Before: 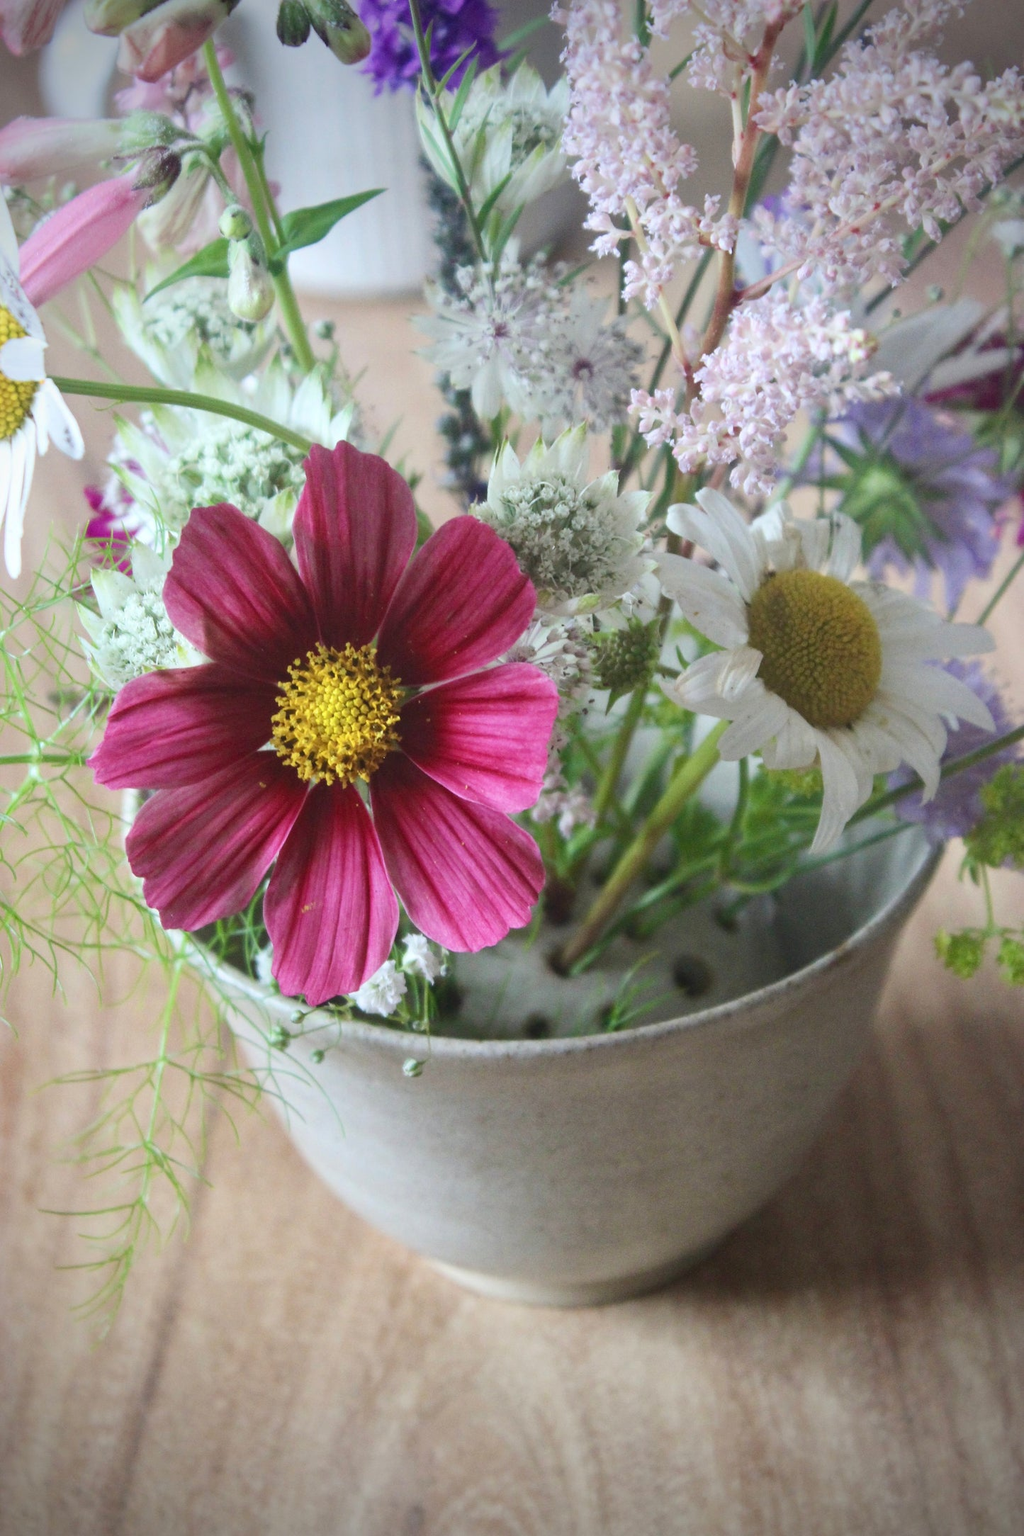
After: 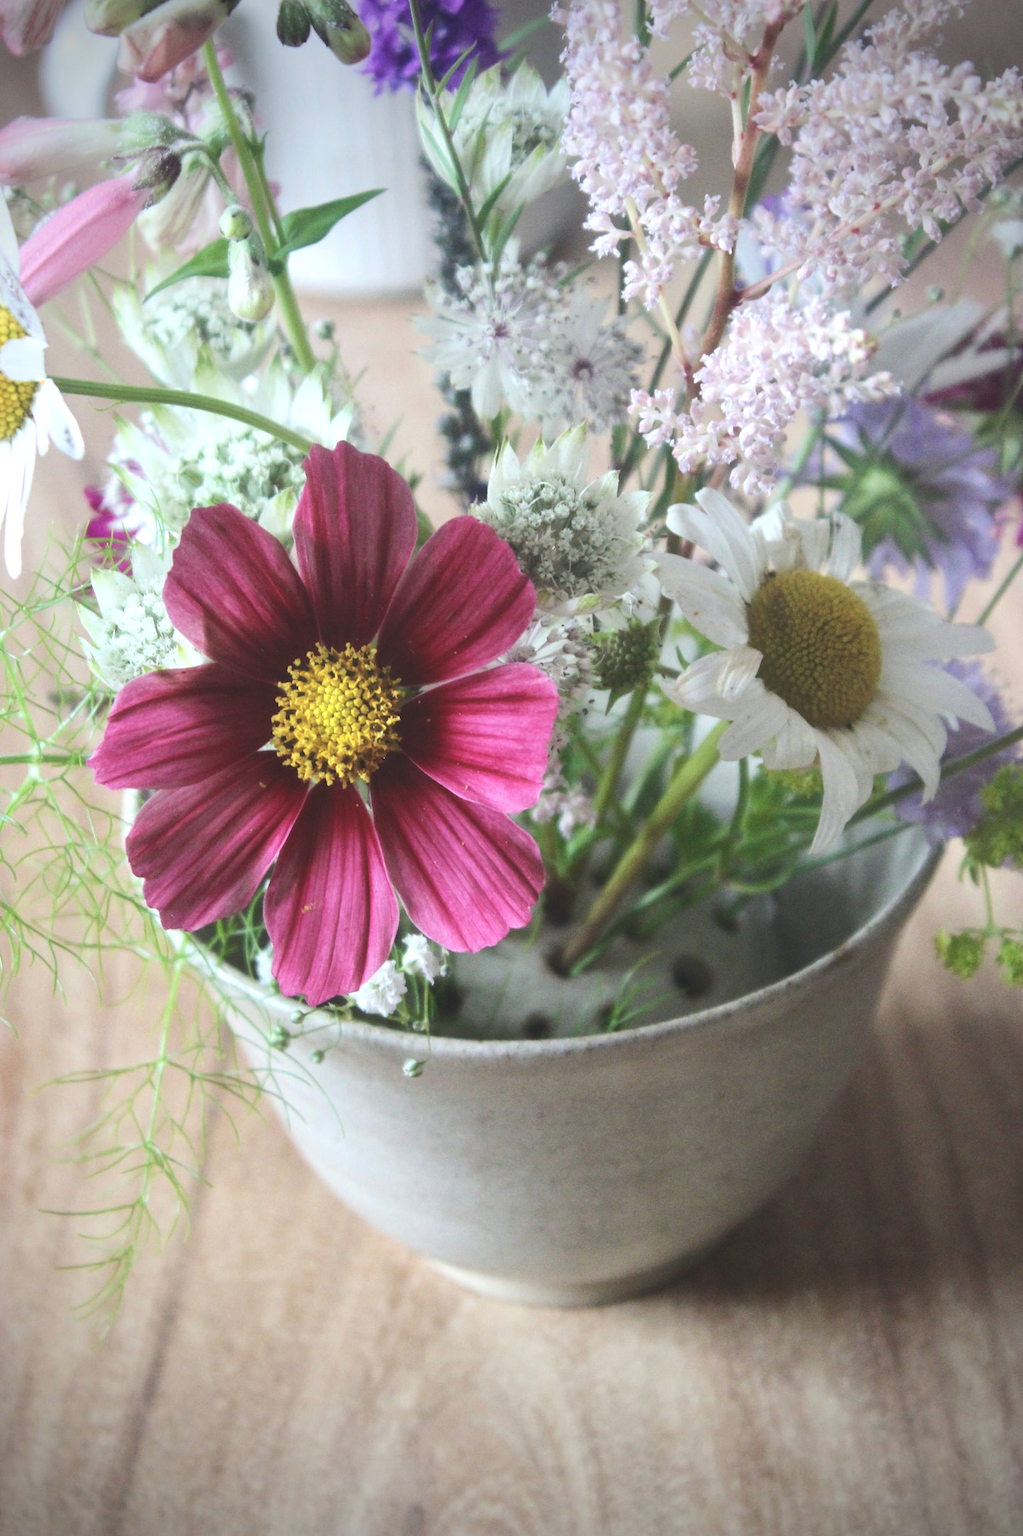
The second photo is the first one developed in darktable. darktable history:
tone equalizer: -8 EV -0.417 EV, -7 EV -0.389 EV, -6 EV -0.333 EV, -5 EV -0.222 EV, -3 EV 0.222 EV, -2 EV 0.333 EV, -1 EV 0.389 EV, +0 EV 0.417 EV, edges refinement/feathering 500, mask exposure compensation -1.57 EV, preserve details no
haze removal: strength -0.1, adaptive false
exposure: black level correction -0.015, exposure -0.125 EV, compensate highlight preservation false
